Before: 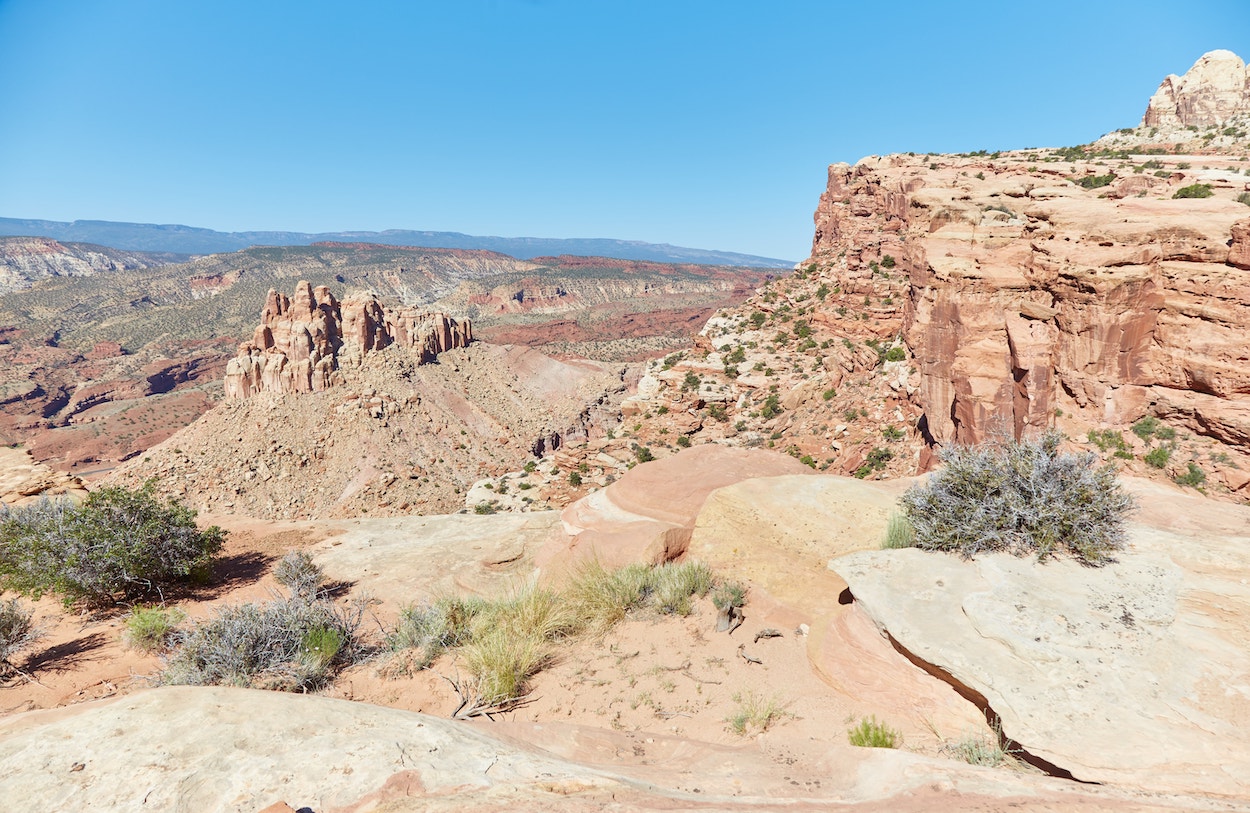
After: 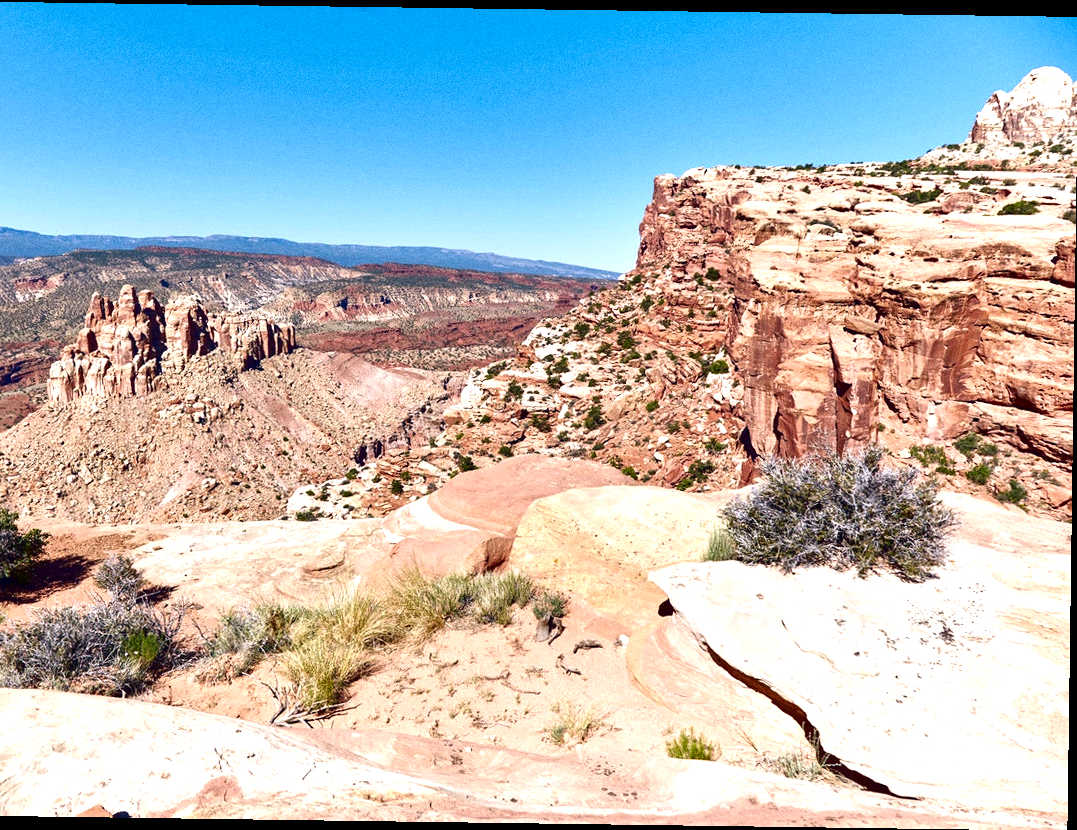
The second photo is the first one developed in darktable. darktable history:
exposure: exposure 0.6 EV, compensate highlight preservation false
color calibration: illuminant as shot in camera, x 0.358, y 0.373, temperature 4628.91 K
color balance rgb: shadows lift › hue 87.51°, highlights gain › chroma 3.21%, highlights gain › hue 55.1°, global offset › chroma 0.15%, global offset › hue 253.66°, linear chroma grading › global chroma 0.5%
rotate and perspective: rotation 0.8°, automatic cropping off
white balance: red 0.986, blue 1.01
crop and rotate: left 14.584%
contrast brightness saturation: contrast 0.09, brightness -0.59, saturation 0.17
grain: coarseness 0.09 ISO
